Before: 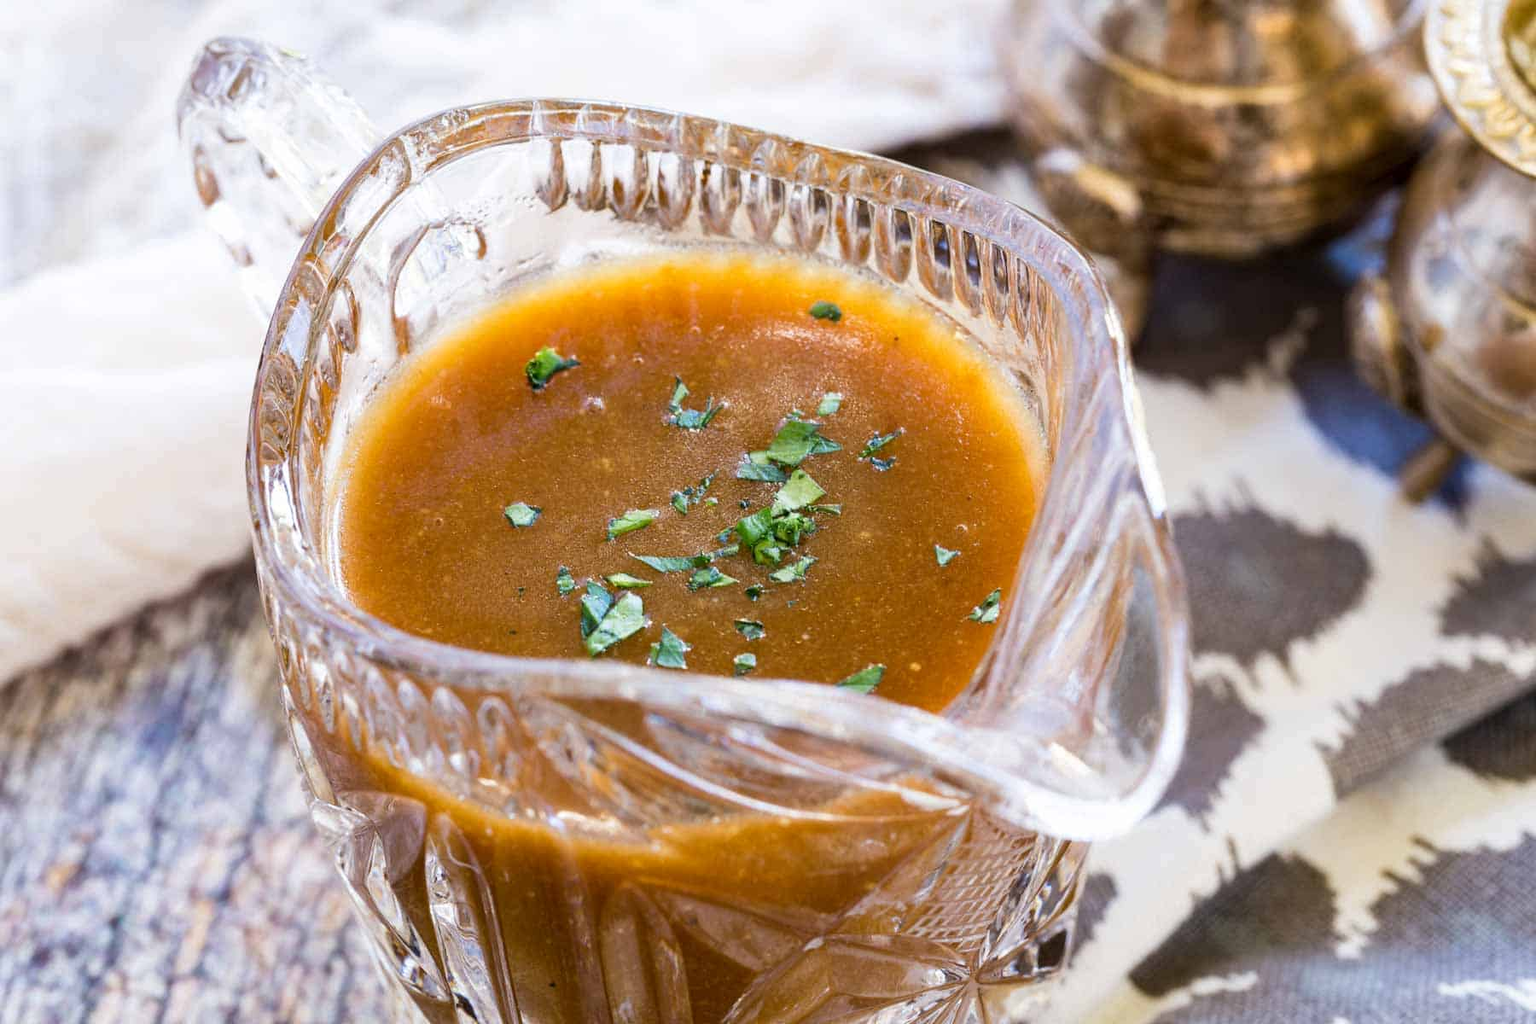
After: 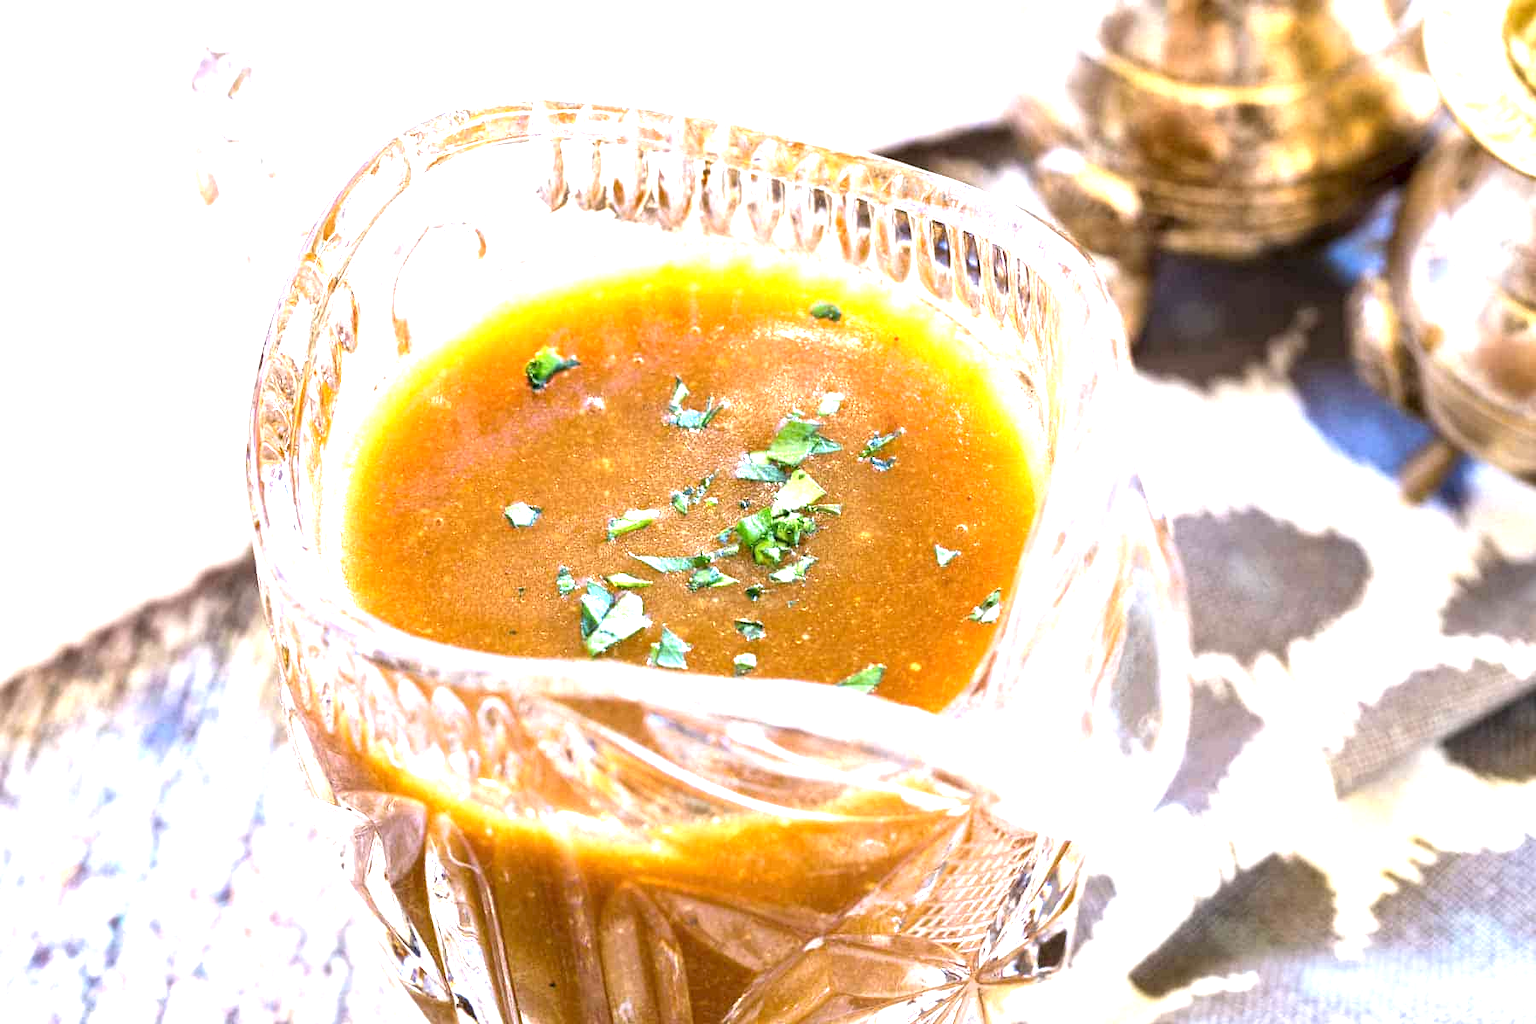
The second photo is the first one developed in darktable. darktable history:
contrast equalizer: y [[0.528 ×6], [0.514 ×6], [0.362 ×6], [0 ×6], [0 ×6]], mix 0.135
exposure: black level correction 0, exposure 1.464 EV, compensate highlight preservation false
